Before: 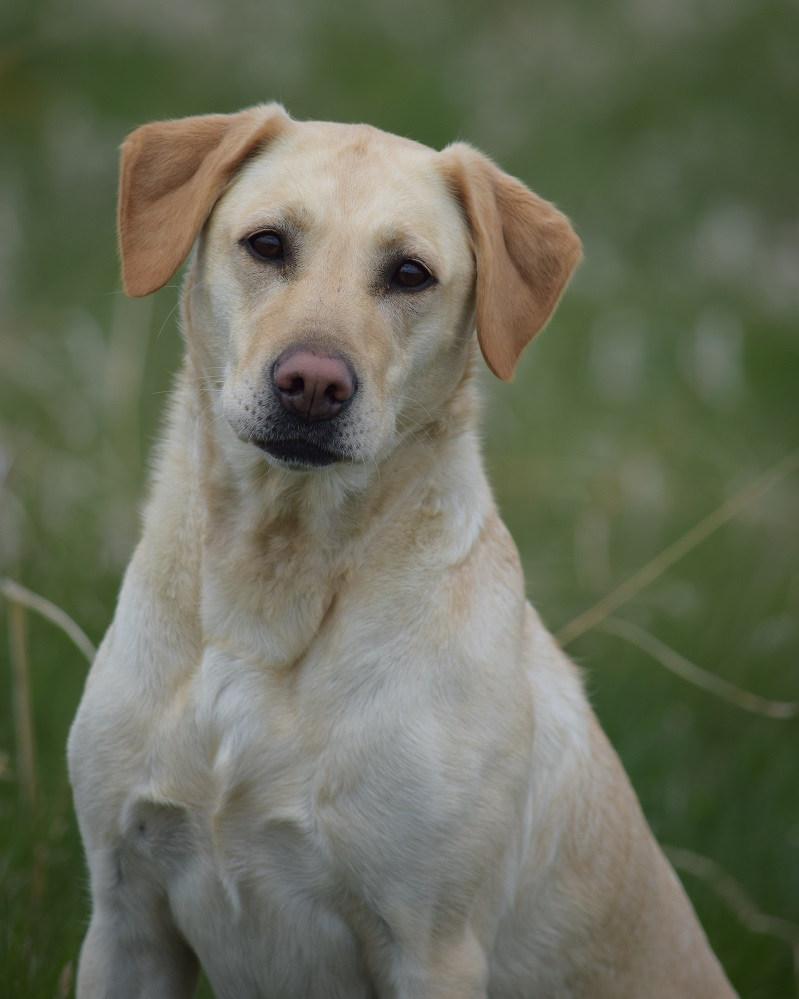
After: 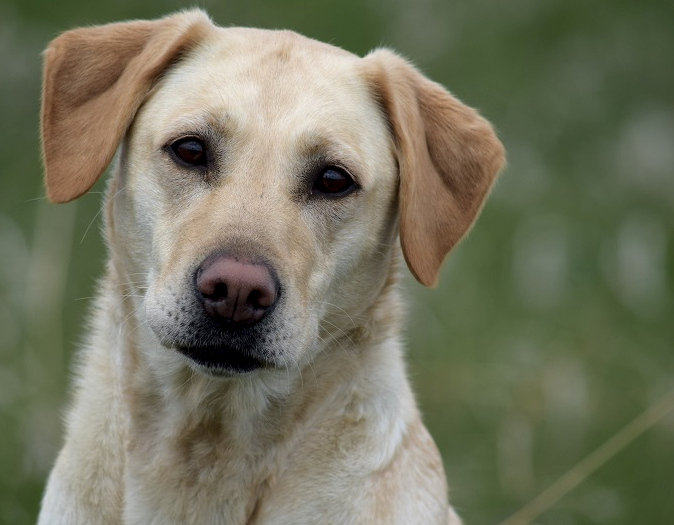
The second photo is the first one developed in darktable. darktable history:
crop and rotate: left 9.64%, top 9.56%, right 5.959%, bottom 37.879%
local contrast: detail 135%, midtone range 0.749
